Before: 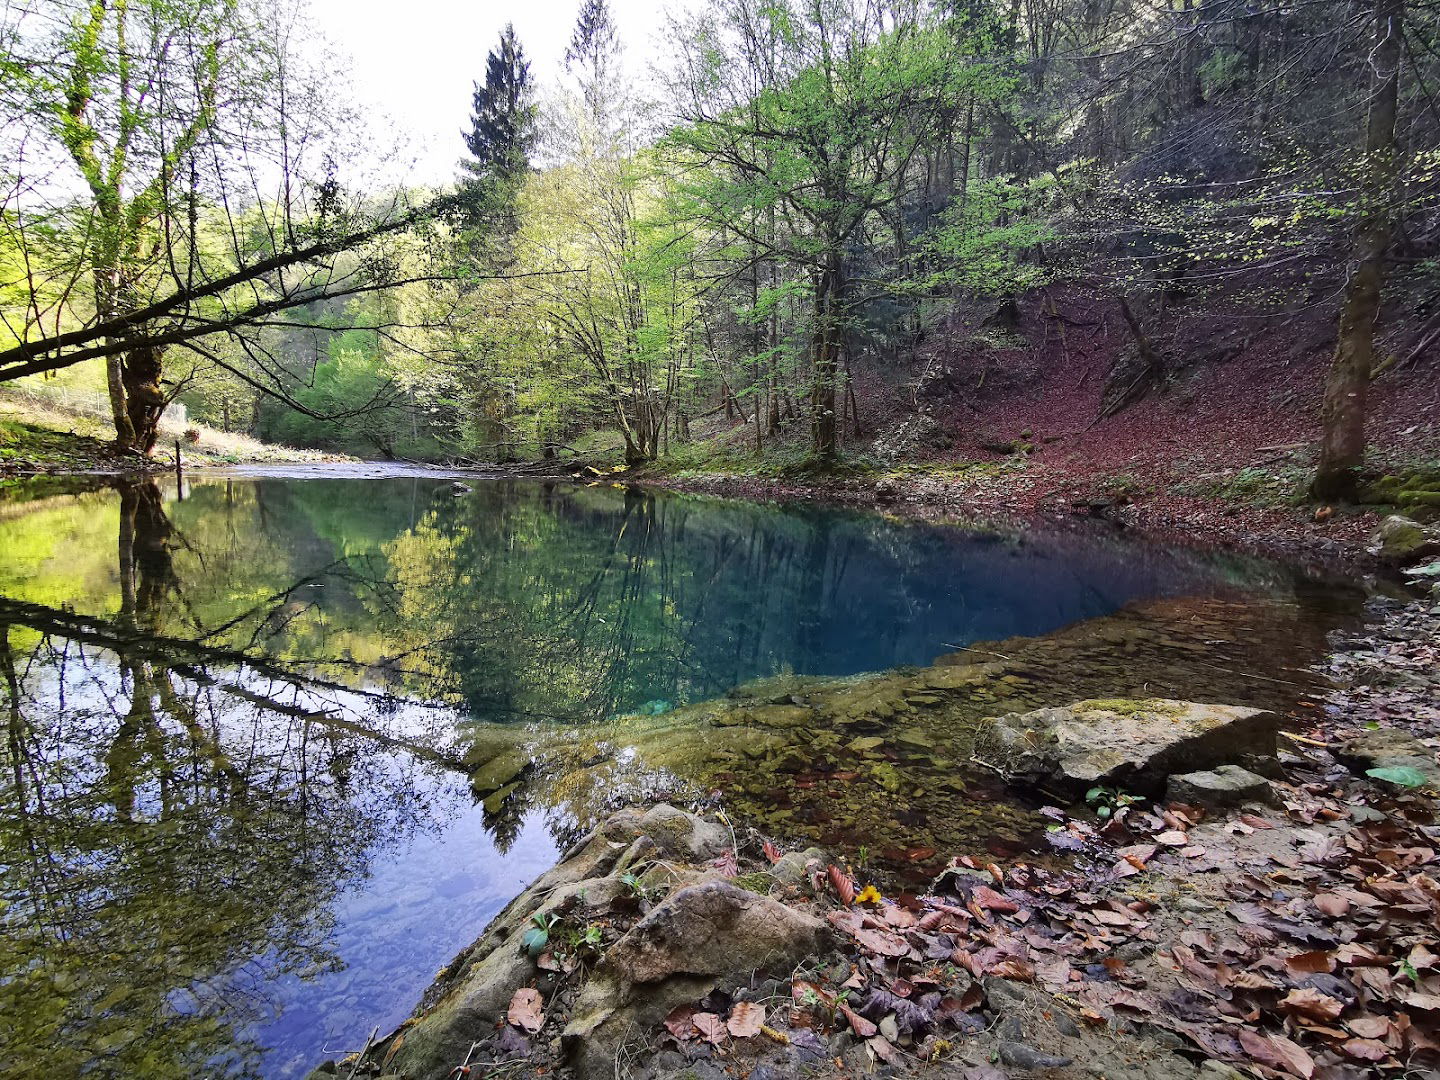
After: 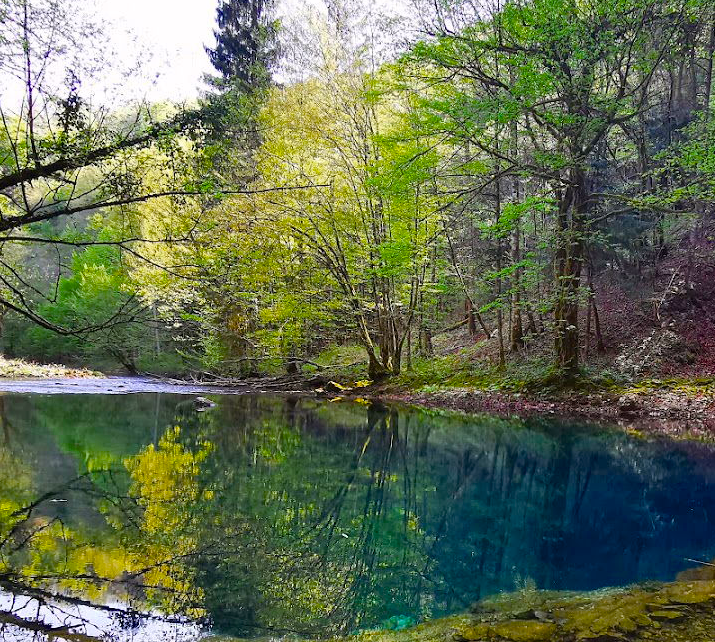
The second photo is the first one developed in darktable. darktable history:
color balance rgb: shadows lift › chroma 1.015%, shadows lift › hue 30.27°, highlights gain › chroma 0.198%, highlights gain › hue 330.03°, linear chroma grading › shadows 9.702%, linear chroma grading › highlights 10.812%, linear chroma grading › global chroma 14.721%, linear chroma grading › mid-tones 14.645%, perceptual saturation grading › global saturation 19.657%, saturation formula JzAzBz (2021)
crop: left 17.891%, top 7.93%, right 32.447%, bottom 32.595%
